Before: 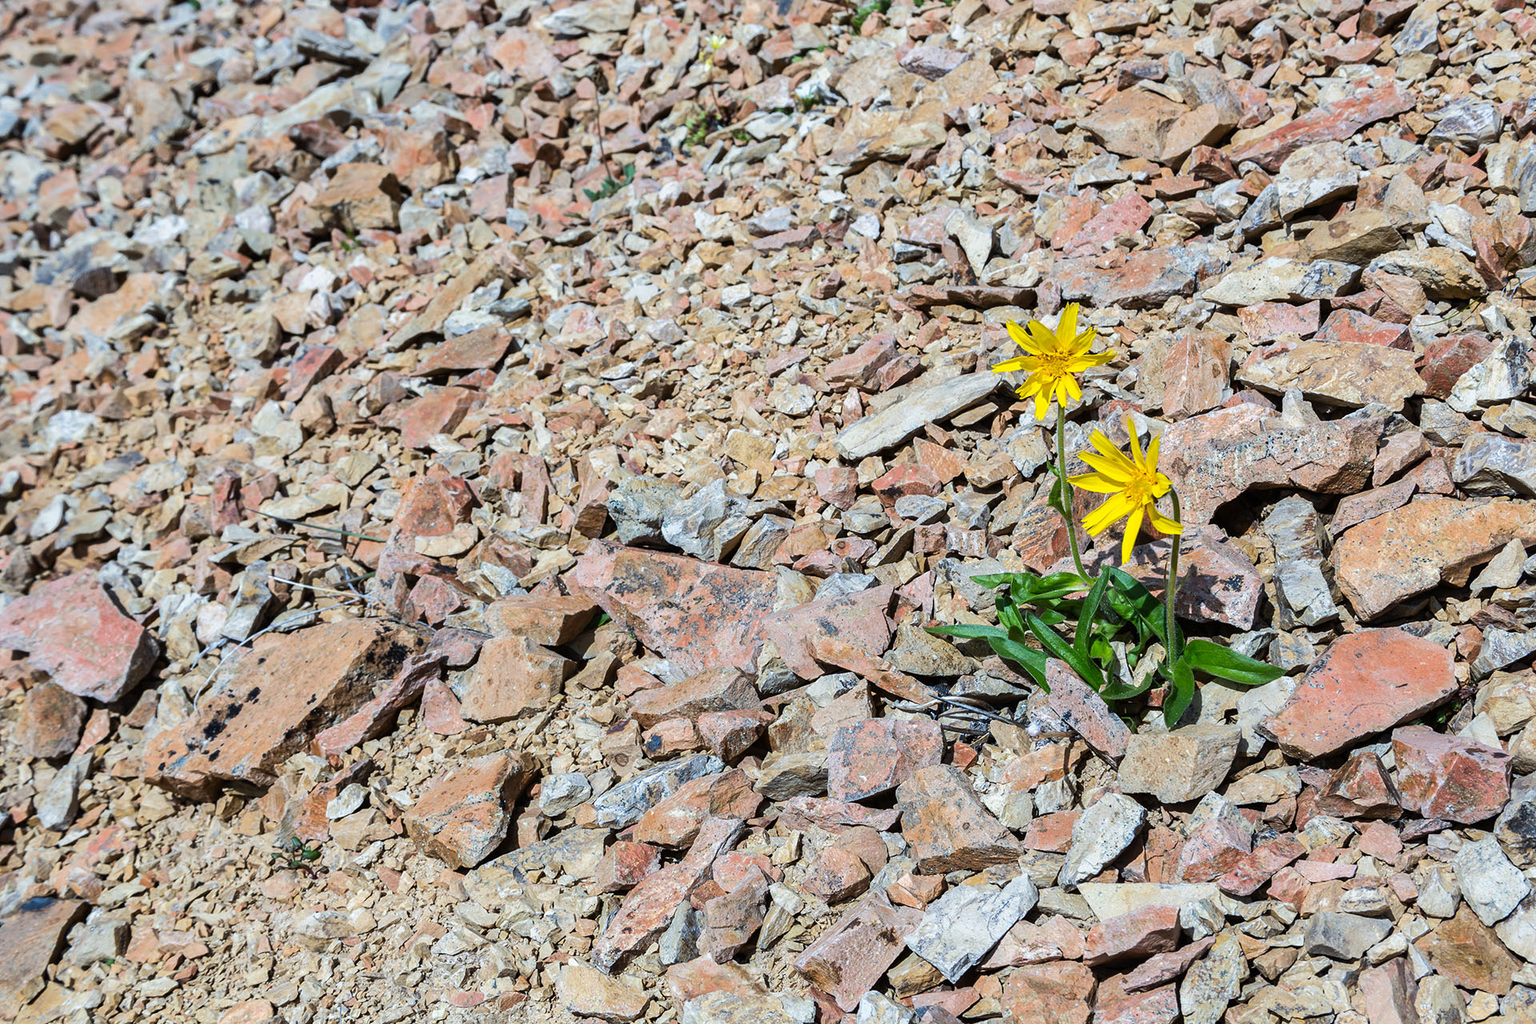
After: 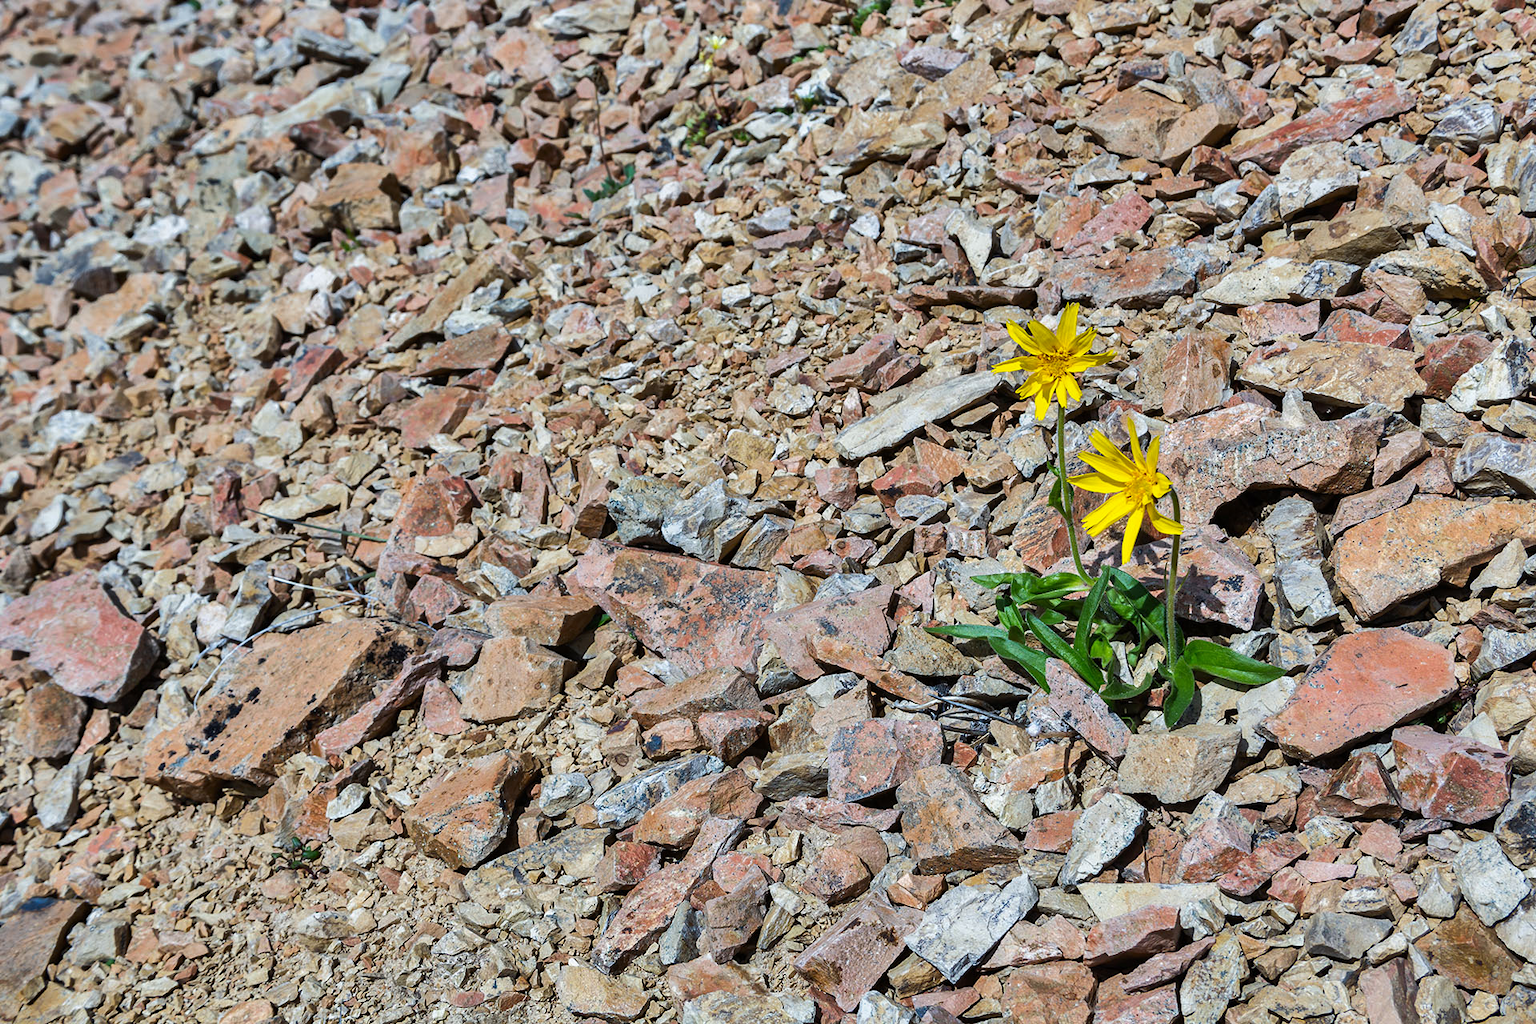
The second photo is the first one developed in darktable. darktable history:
shadows and highlights: shadows 17.99, highlights -84.1, soften with gaussian
